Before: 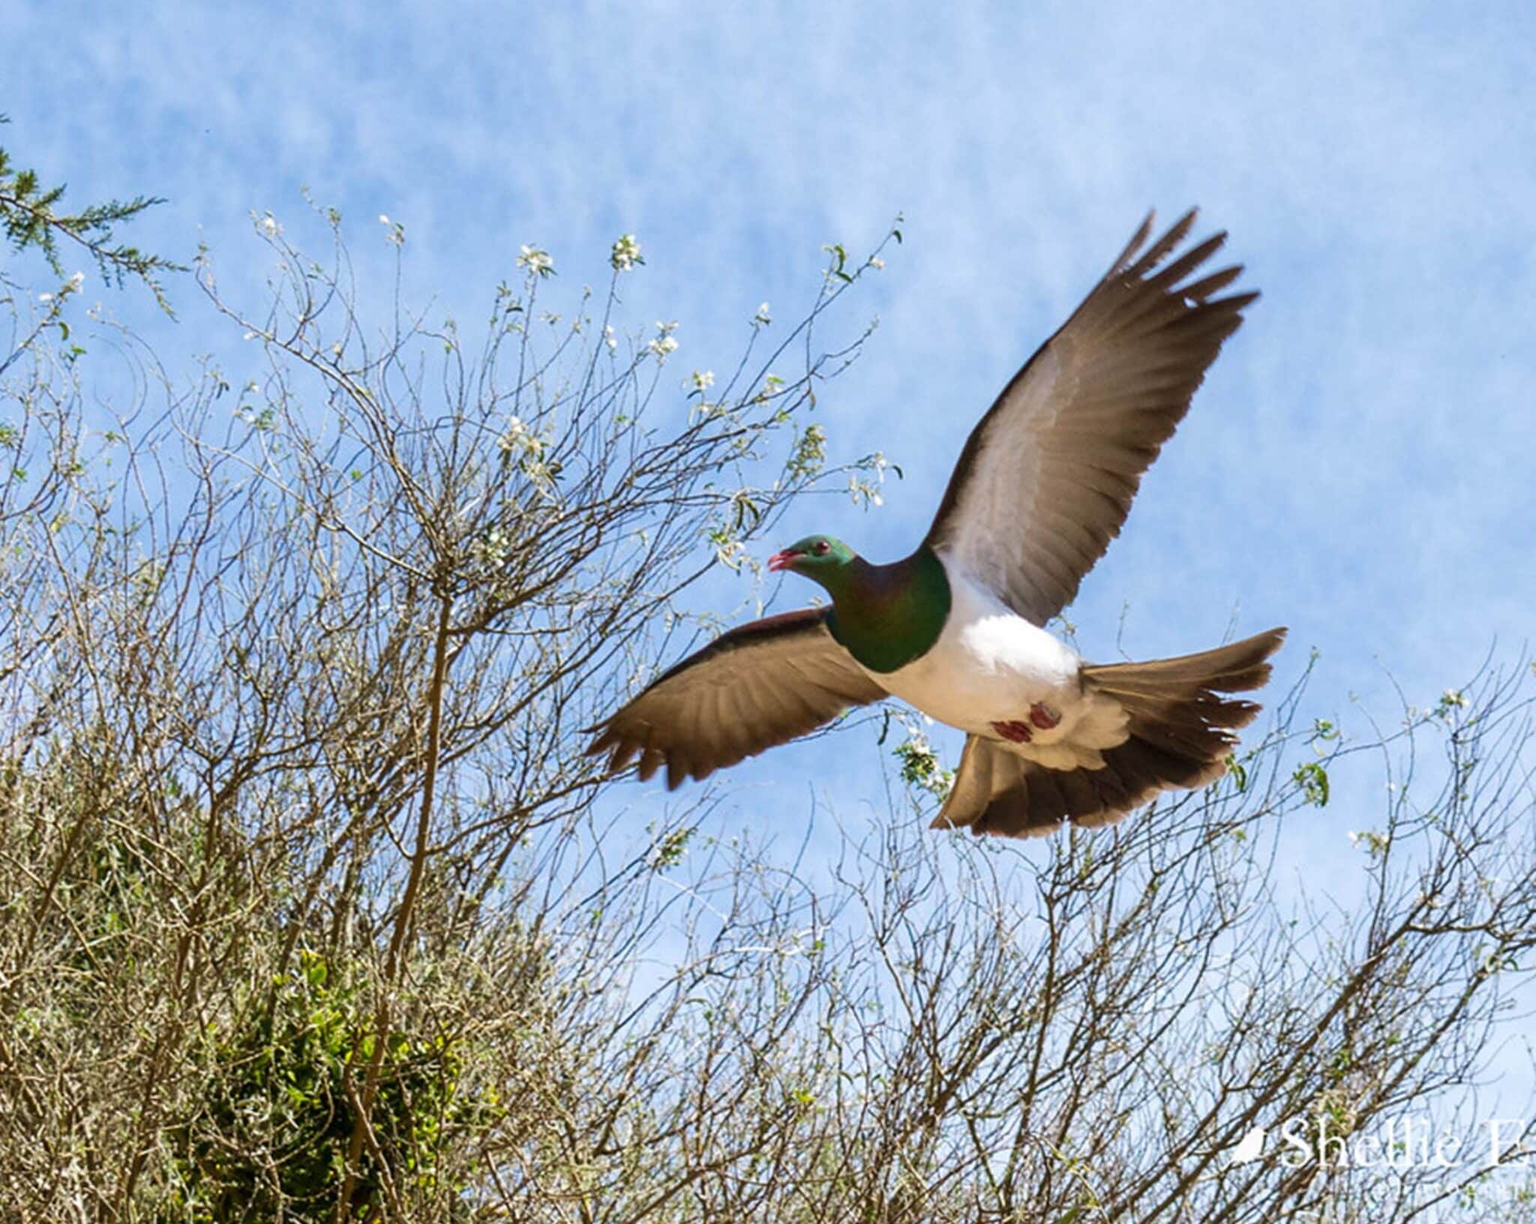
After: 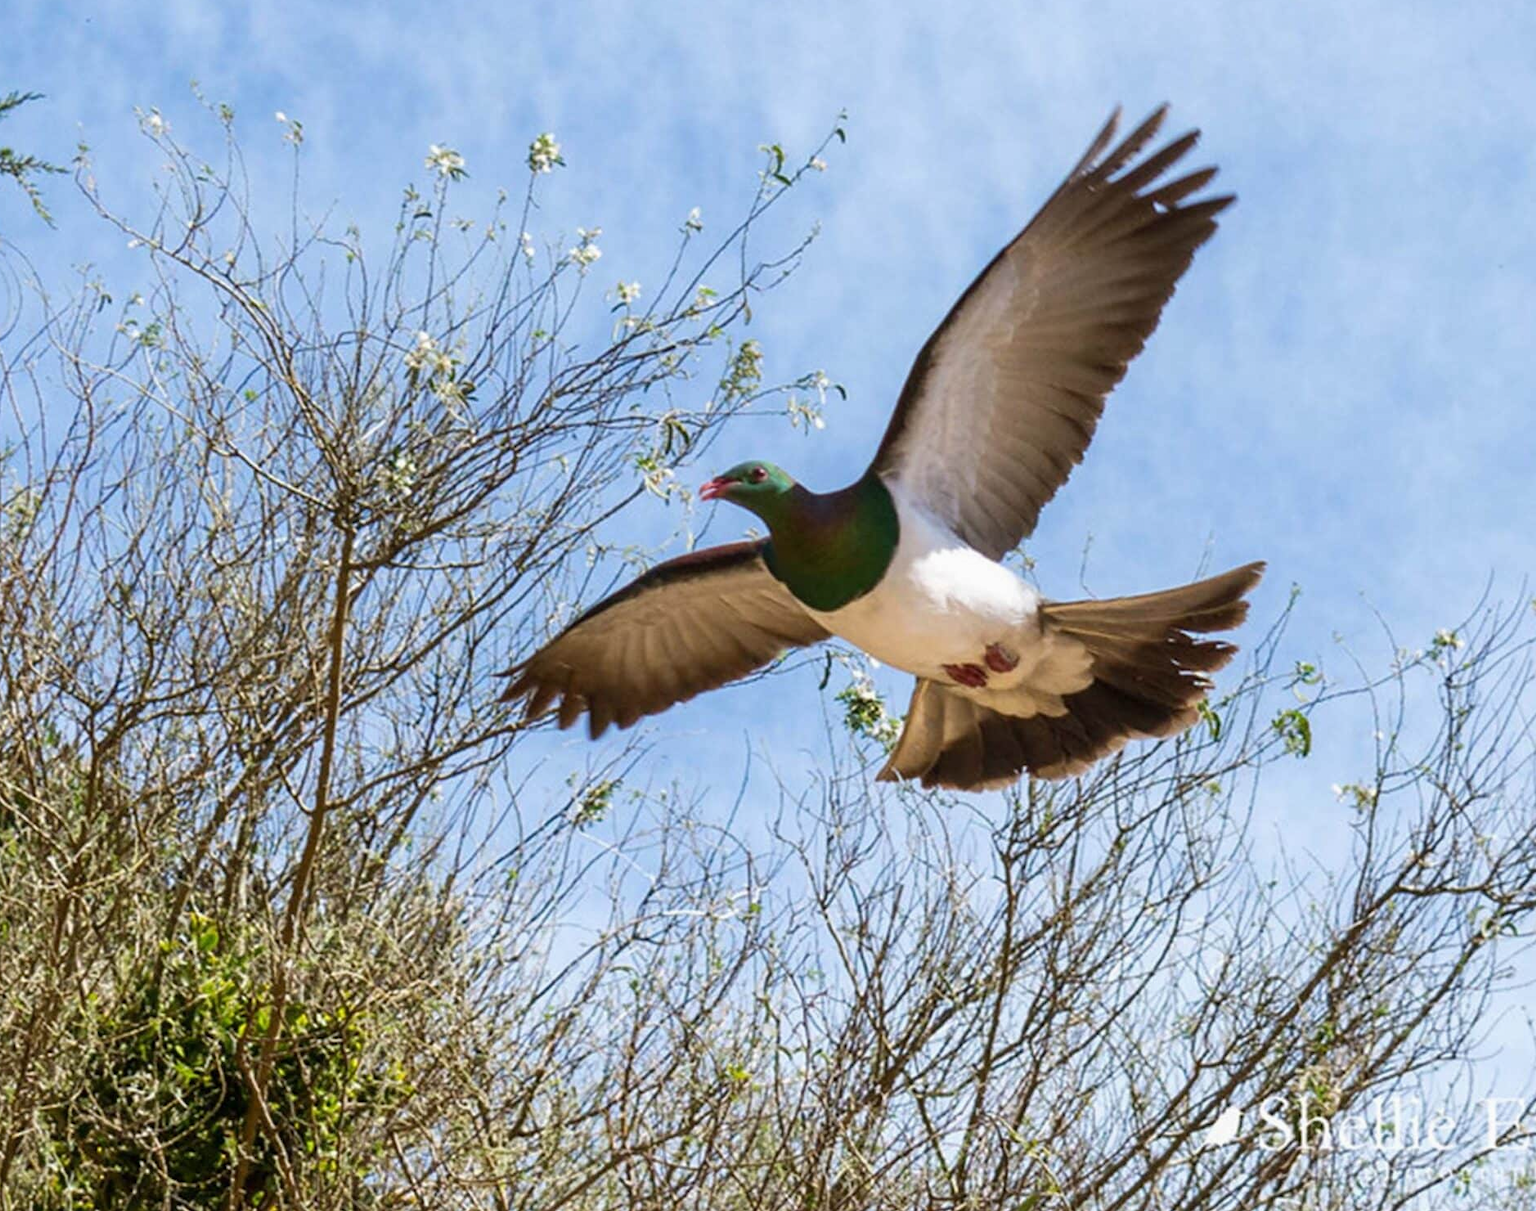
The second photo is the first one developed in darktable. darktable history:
exposure: exposure -0.048 EV, compensate highlight preservation false
crop and rotate: left 8.262%, top 9.226%
